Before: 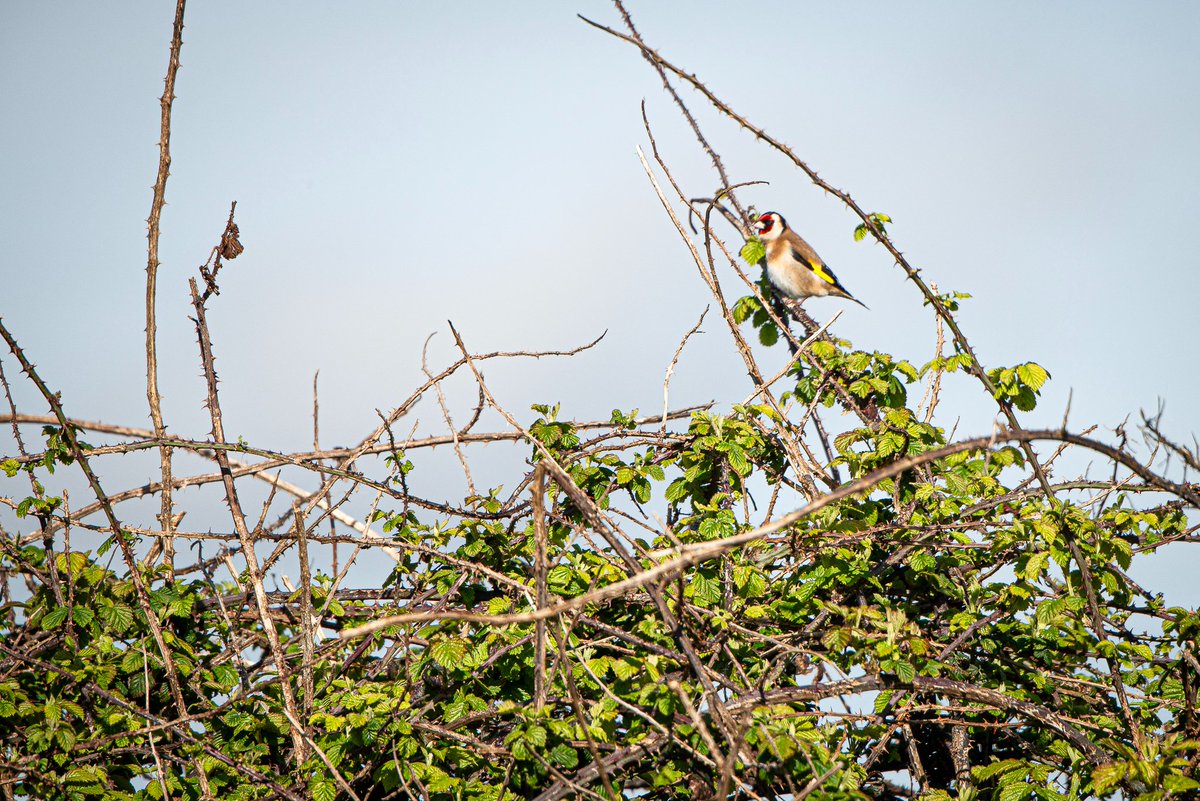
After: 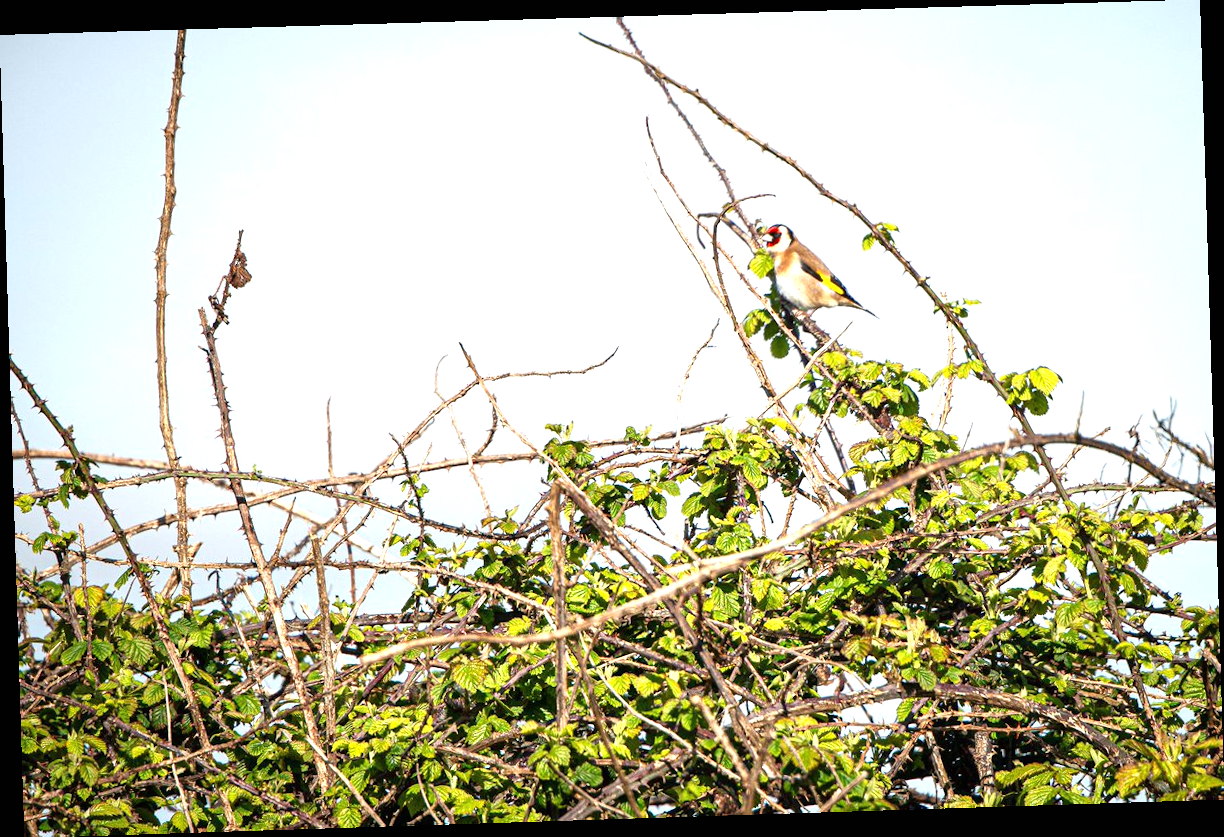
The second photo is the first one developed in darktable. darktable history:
rotate and perspective: rotation -1.77°, lens shift (horizontal) 0.004, automatic cropping off
exposure: black level correction 0, exposure 0.7 EV, compensate highlight preservation false
